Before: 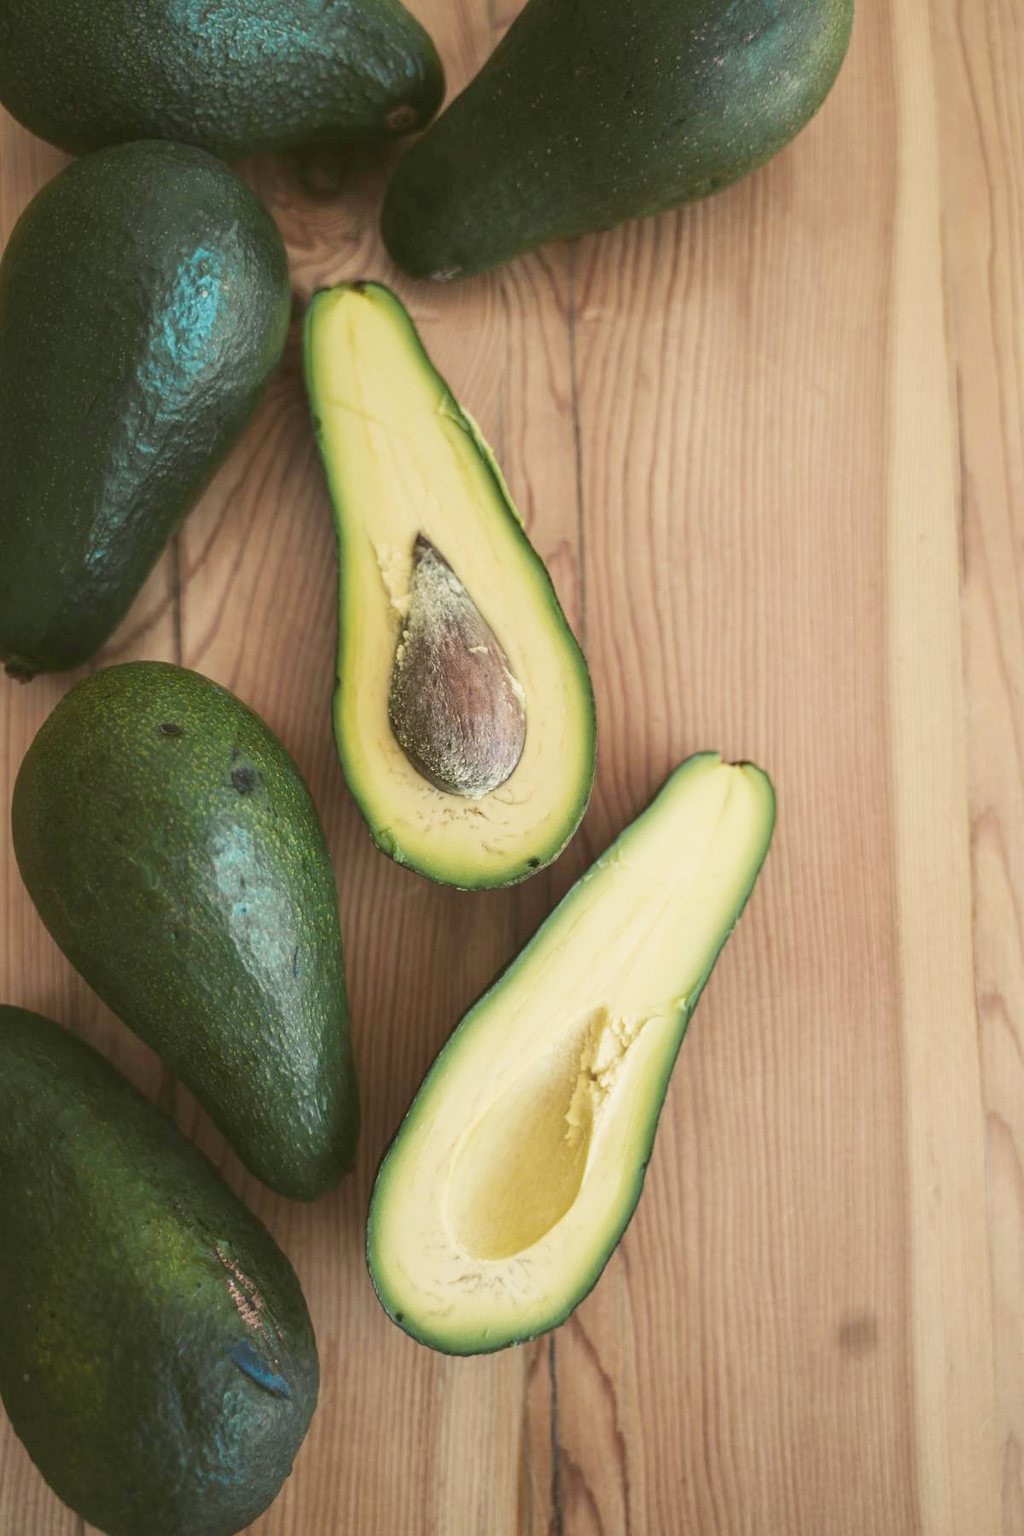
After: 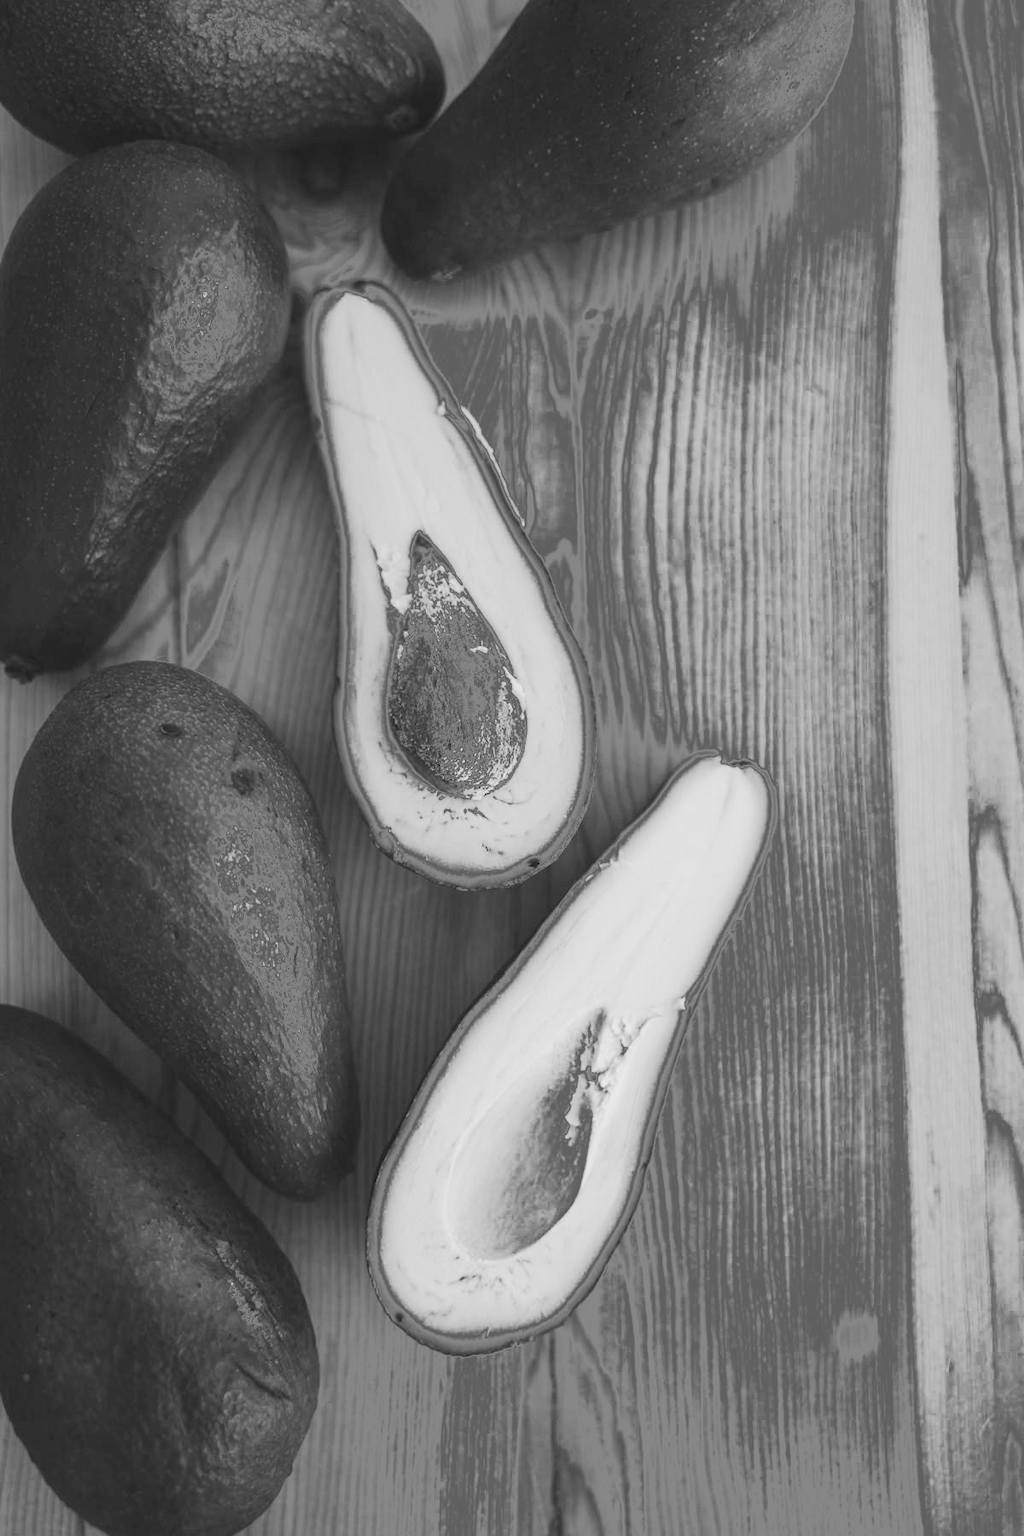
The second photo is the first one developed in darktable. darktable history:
monochrome: a 30.25, b 92.03
fill light: exposure -0.73 EV, center 0.69, width 2.2
